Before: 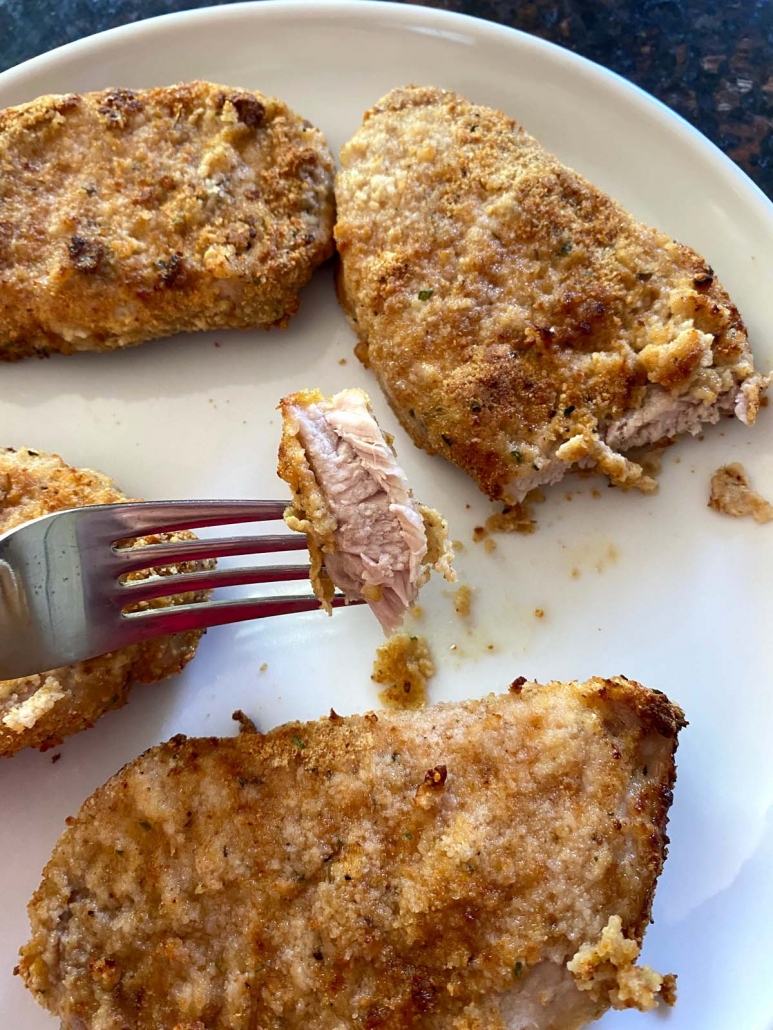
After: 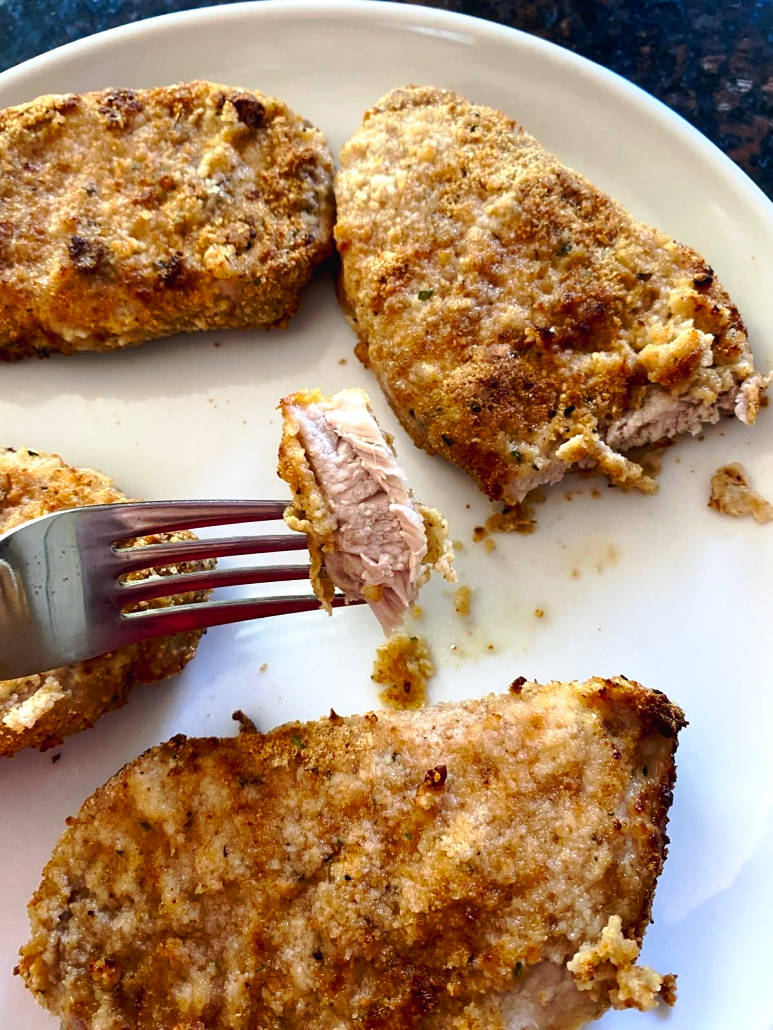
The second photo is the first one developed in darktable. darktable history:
exposure: black level correction 0.007, exposure 0.156 EV, compensate highlight preservation false
tone curve: curves: ch0 [(0, 0.021) (0.059, 0.053) (0.212, 0.18) (0.337, 0.304) (0.495, 0.505) (0.725, 0.731) (0.89, 0.919) (1, 1)]; ch1 [(0, 0) (0.094, 0.081) (0.311, 0.282) (0.421, 0.417) (0.479, 0.475) (0.54, 0.55) (0.615, 0.65) (0.683, 0.688) (1, 1)]; ch2 [(0, 0) (0.257, 0.217) (0.44, 0.431) (0.498, 0.507) (0.603, 0.598) (1, 1)], preserve colors none
